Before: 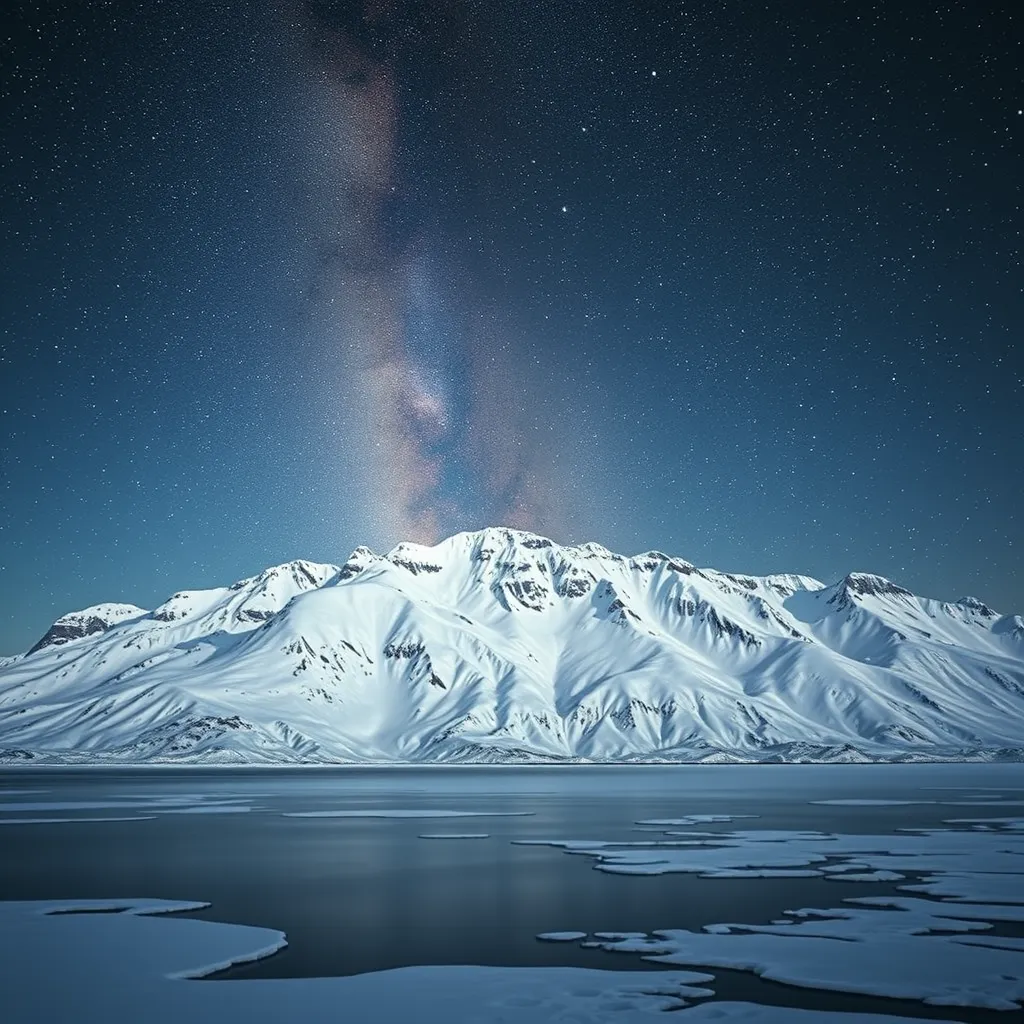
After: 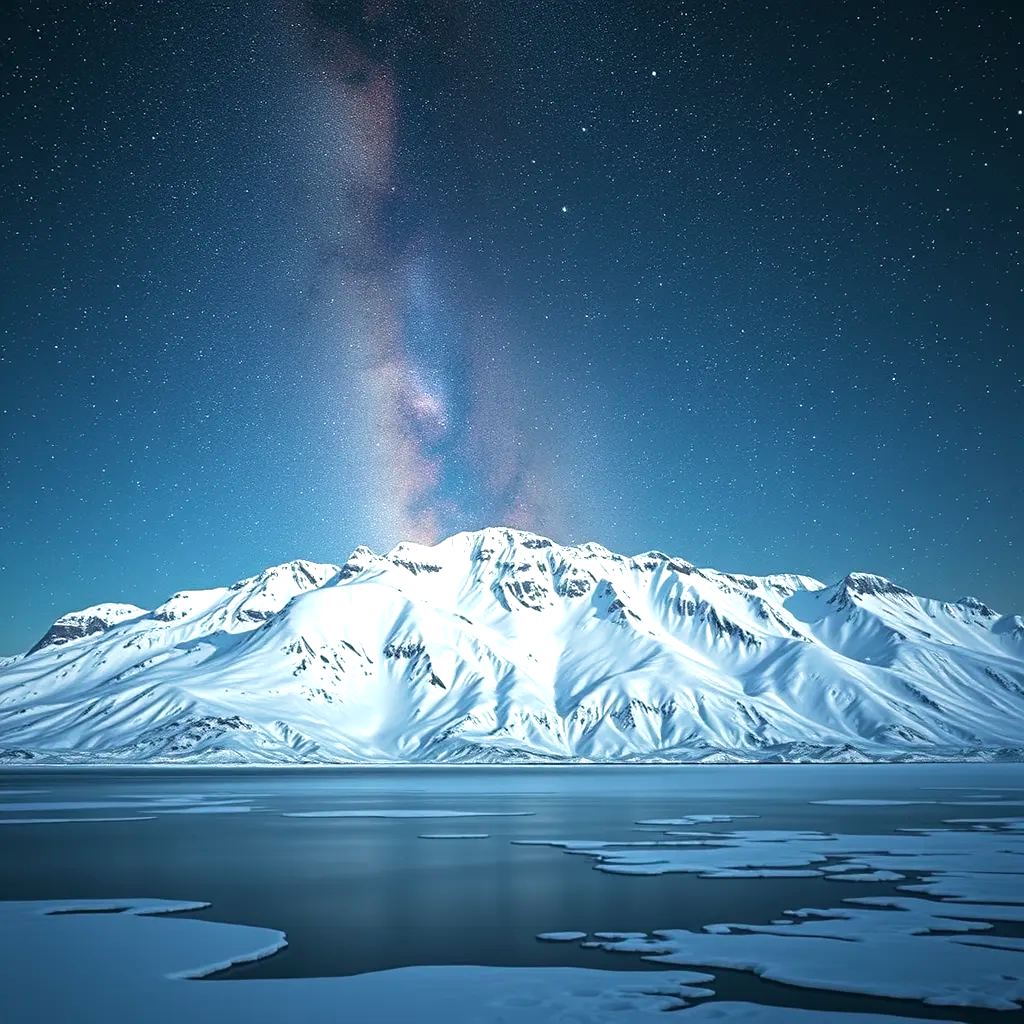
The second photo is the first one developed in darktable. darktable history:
exposure: exposure 0.508 EV, compensate highlight preservation false
velvia: strength 40.38%
